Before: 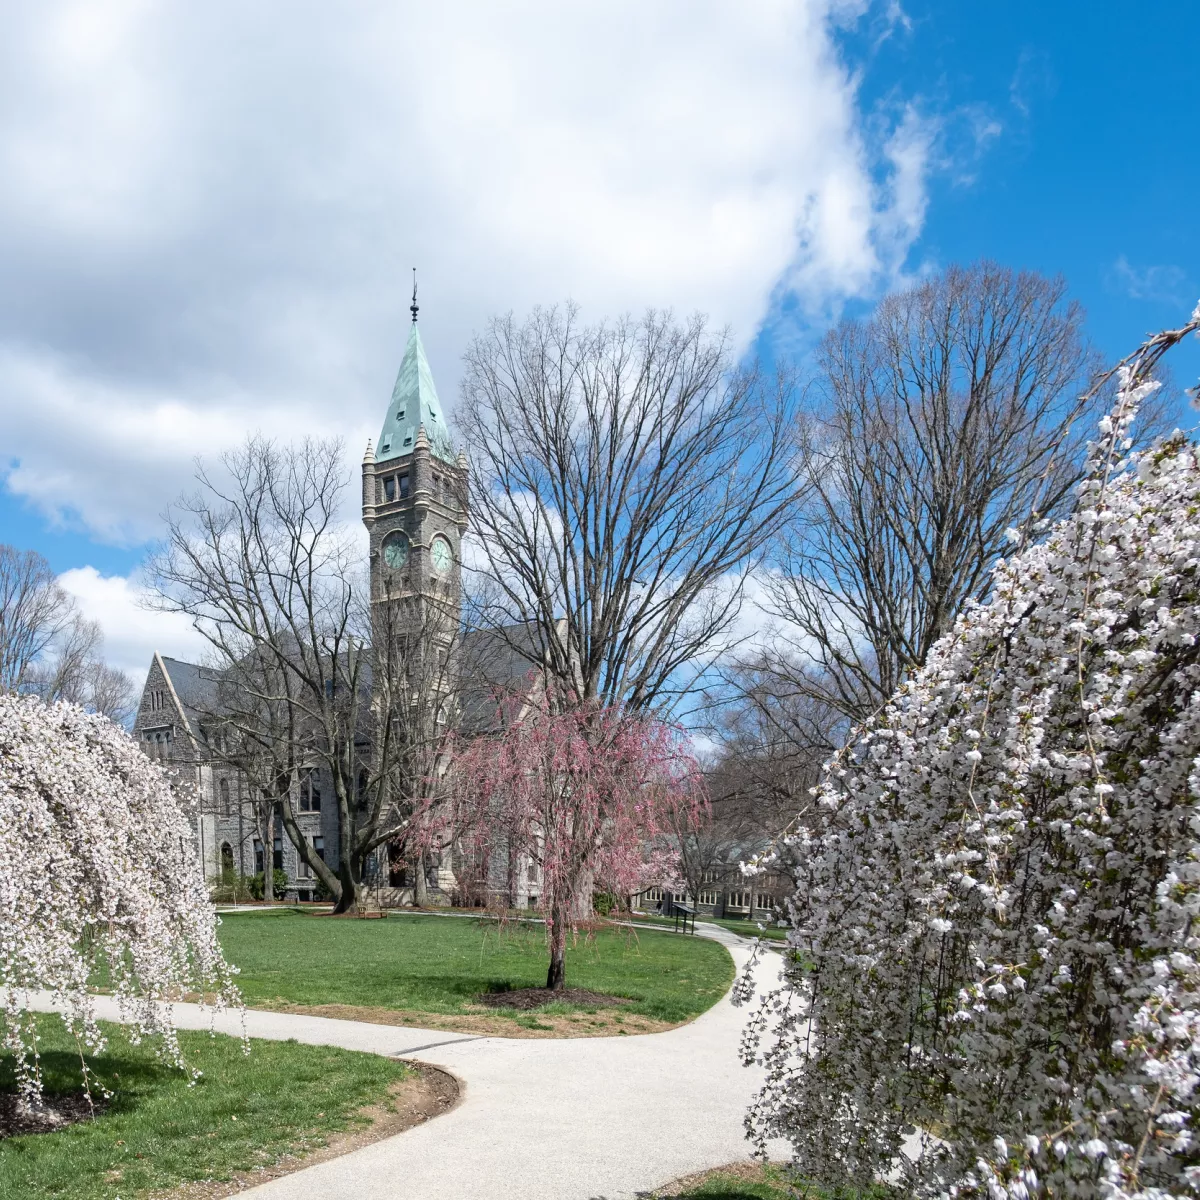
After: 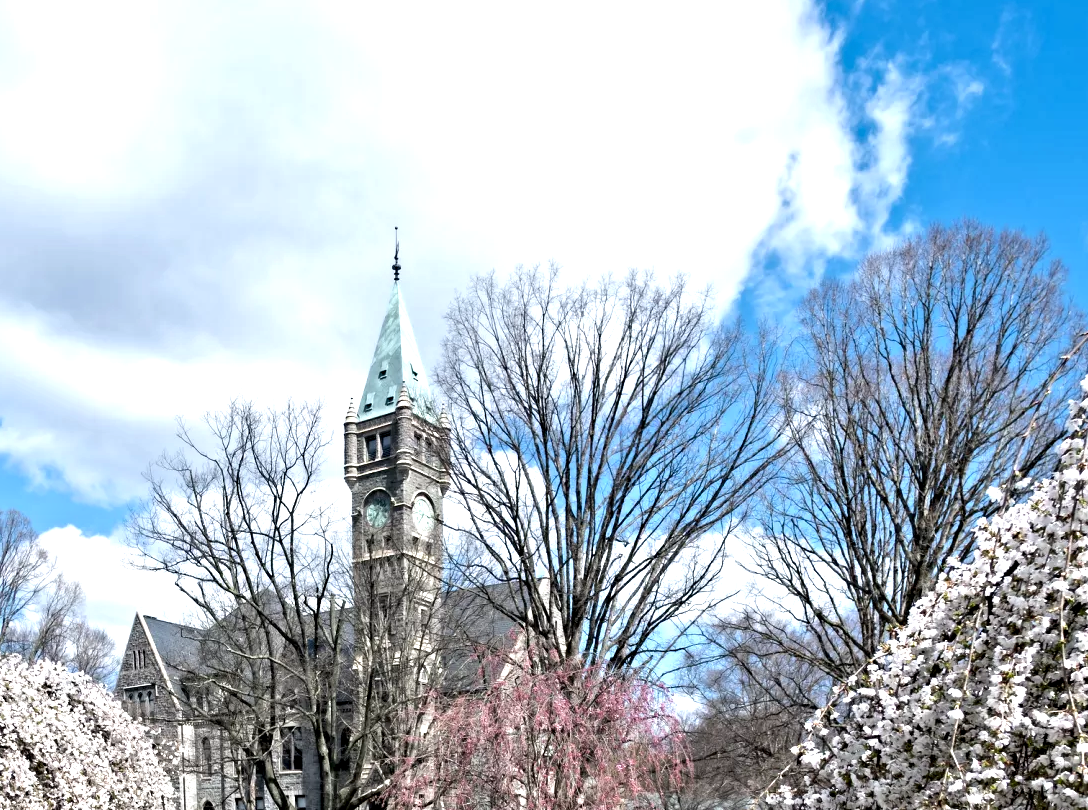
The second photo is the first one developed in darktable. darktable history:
exposure: black level correction 0, exposure 0.5 EV, compensate highlight preservation false
contrast equalizer: y [[0.511, 0.558, 0.631, 0.632, 0.559, 0.512], [0.5 ×6], [0.5 ×6], [0 ×6], [0 ×6]]
crop: left 1.509%, top 3.452%, right 7.696%, bottom 28.452%
